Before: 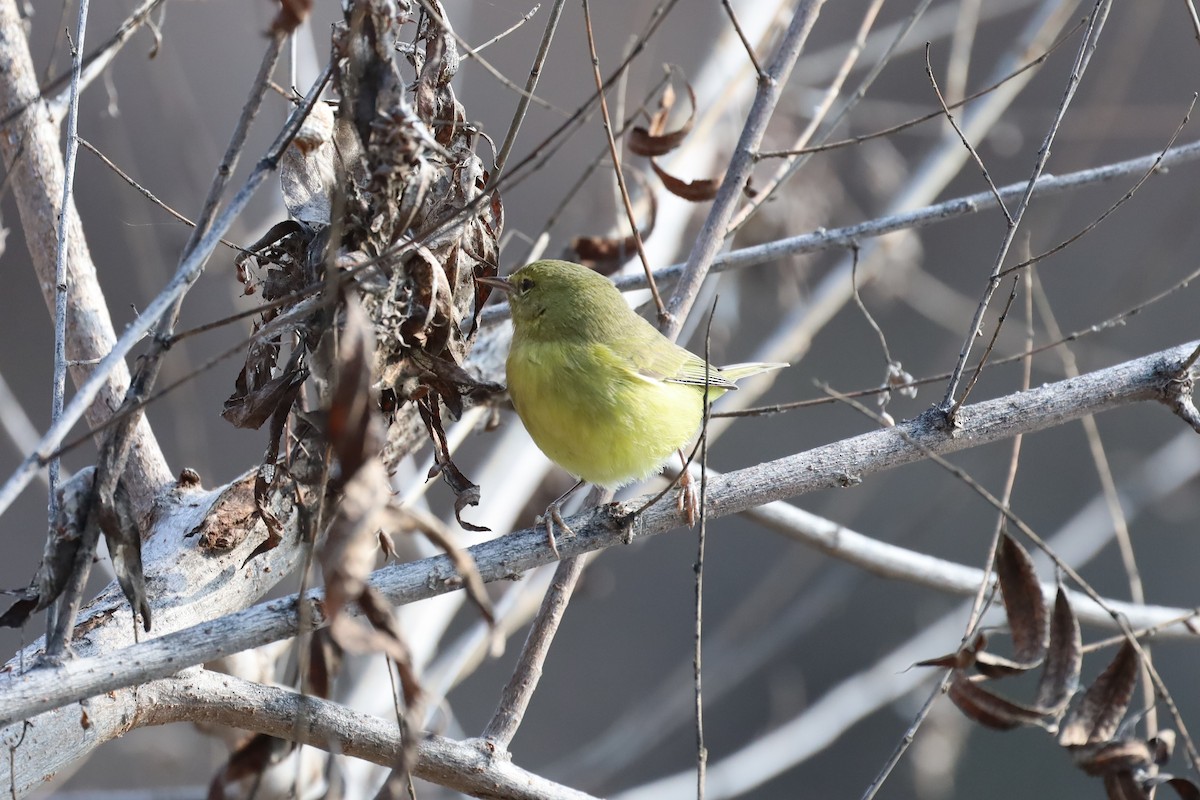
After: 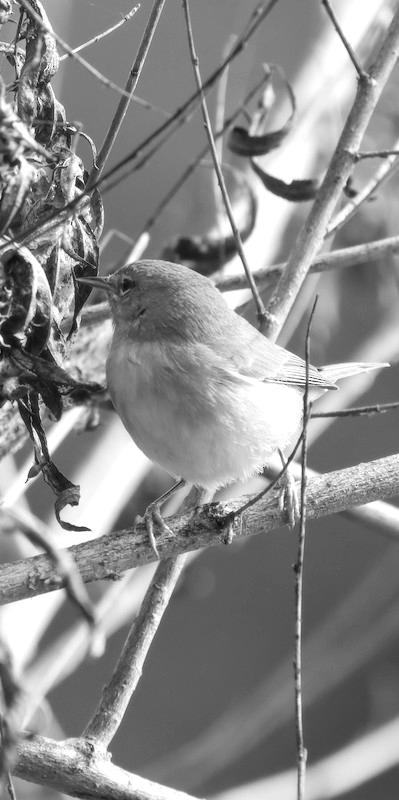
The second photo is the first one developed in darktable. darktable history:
crop: left 33.36%, right 33.36%
monochrome: on, module defaults
soften: size 10%, saturation 50%, brightness 0.2 EV, mix 10%
white balance: red 1.188, blue 1.11
local contrast: highlights 100%, shadows 100%, detail 120%, midtone range 0.2
